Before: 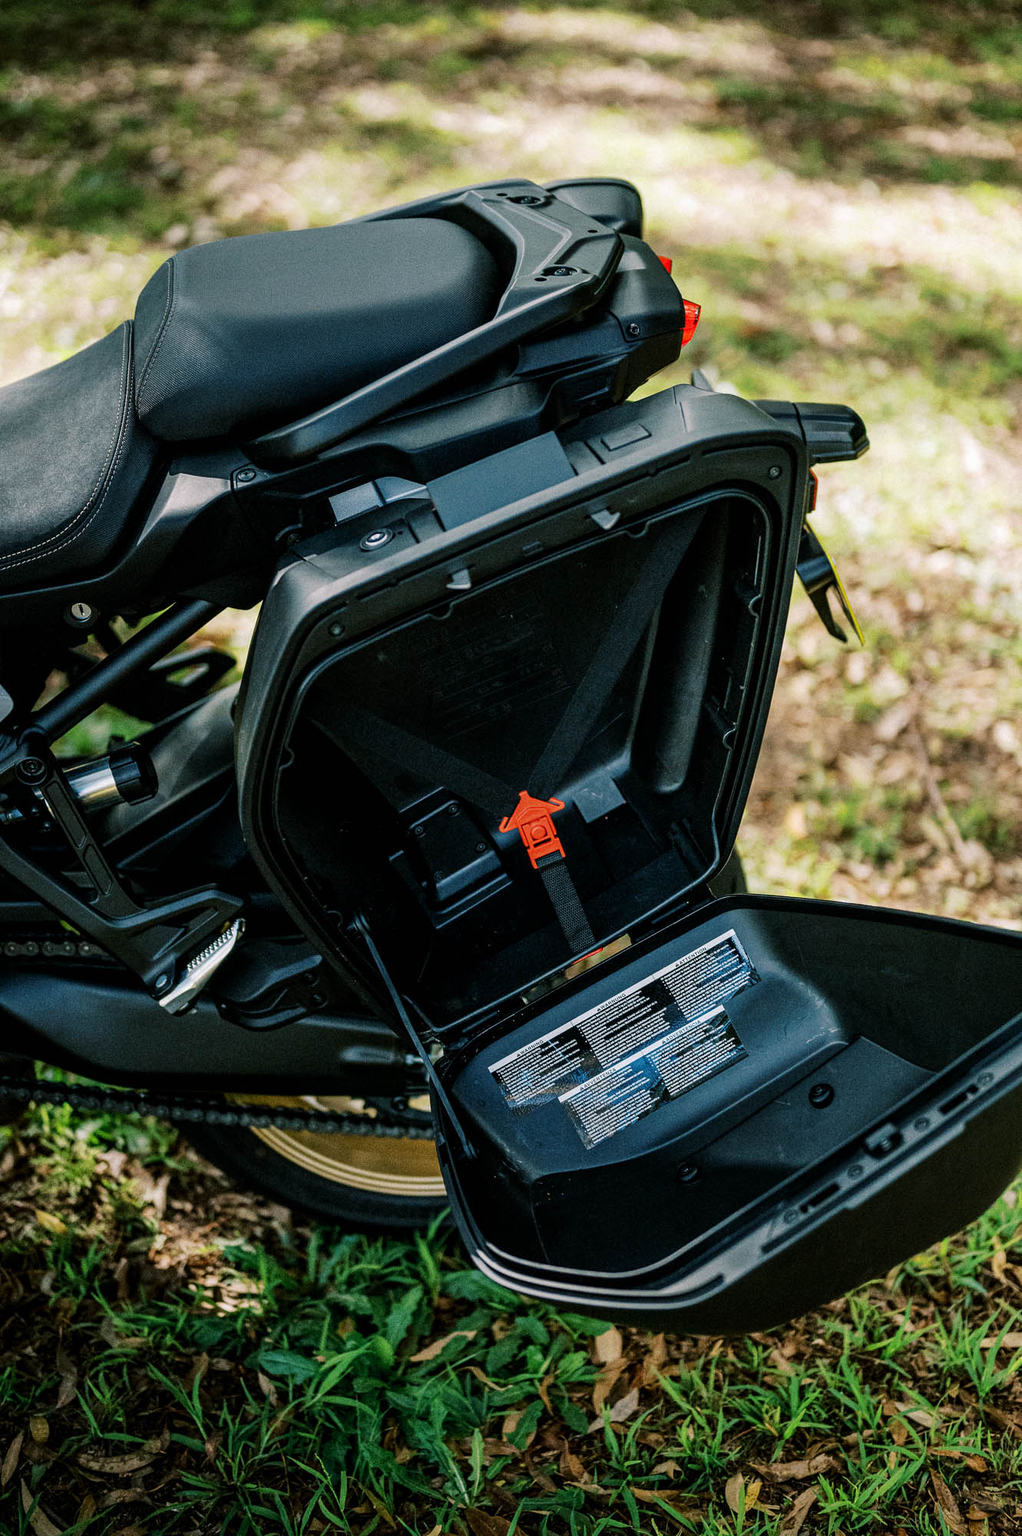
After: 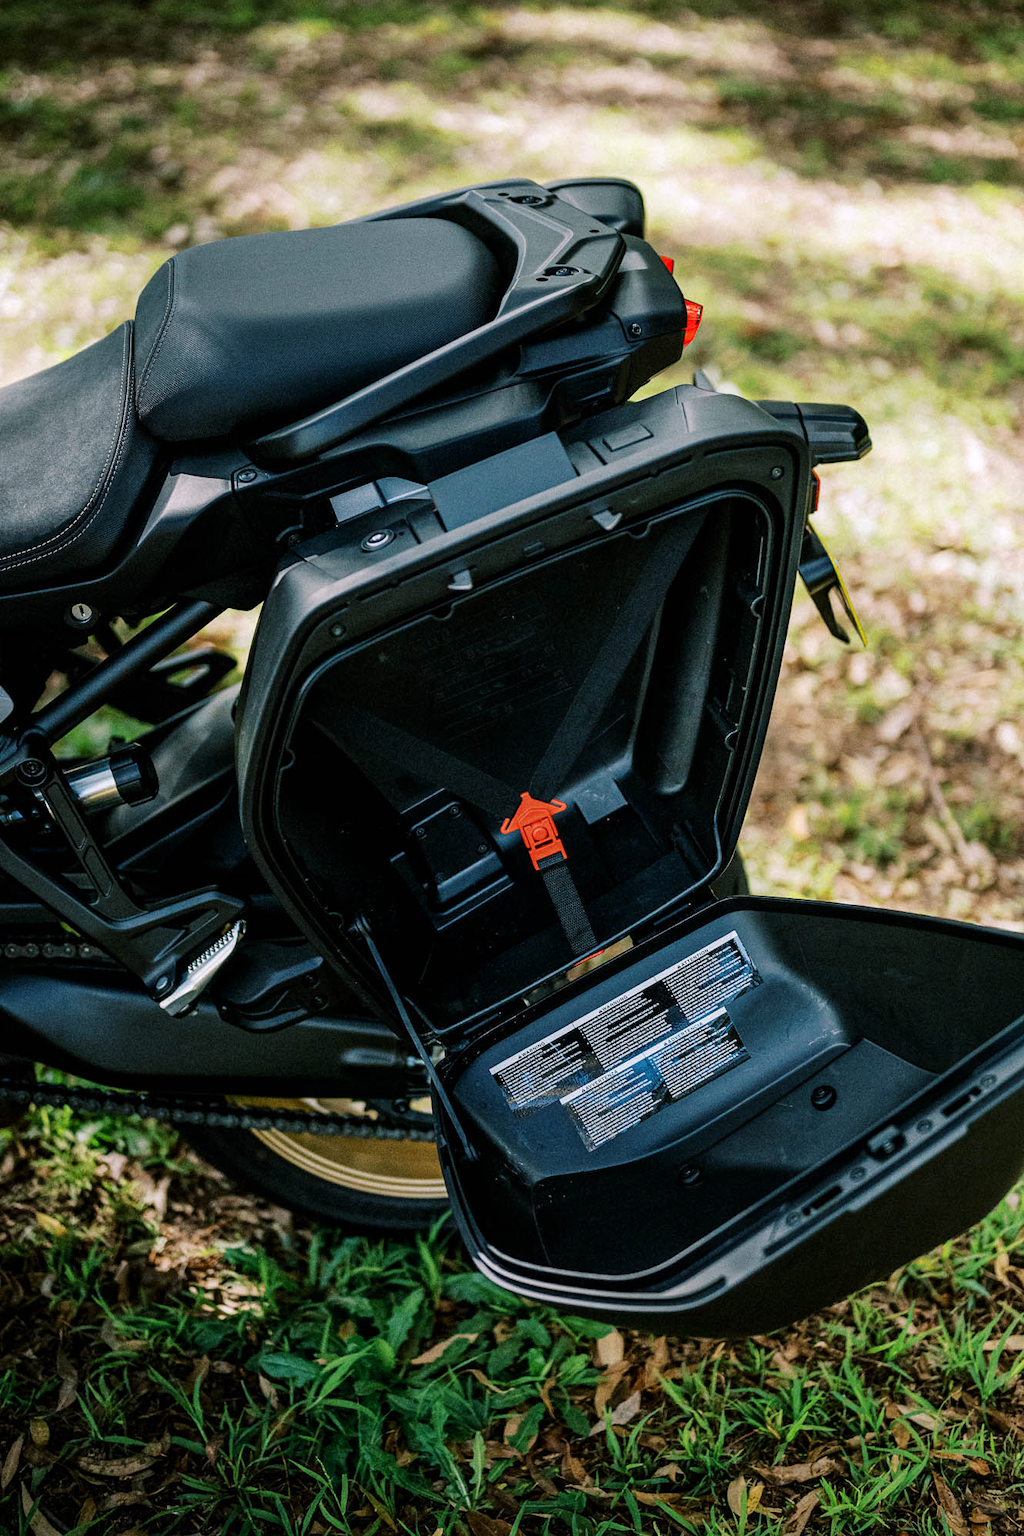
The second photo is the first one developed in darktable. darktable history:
white balance: red 1.004, blue 1.024
crop: top 0.05%, bottom 0.098%
